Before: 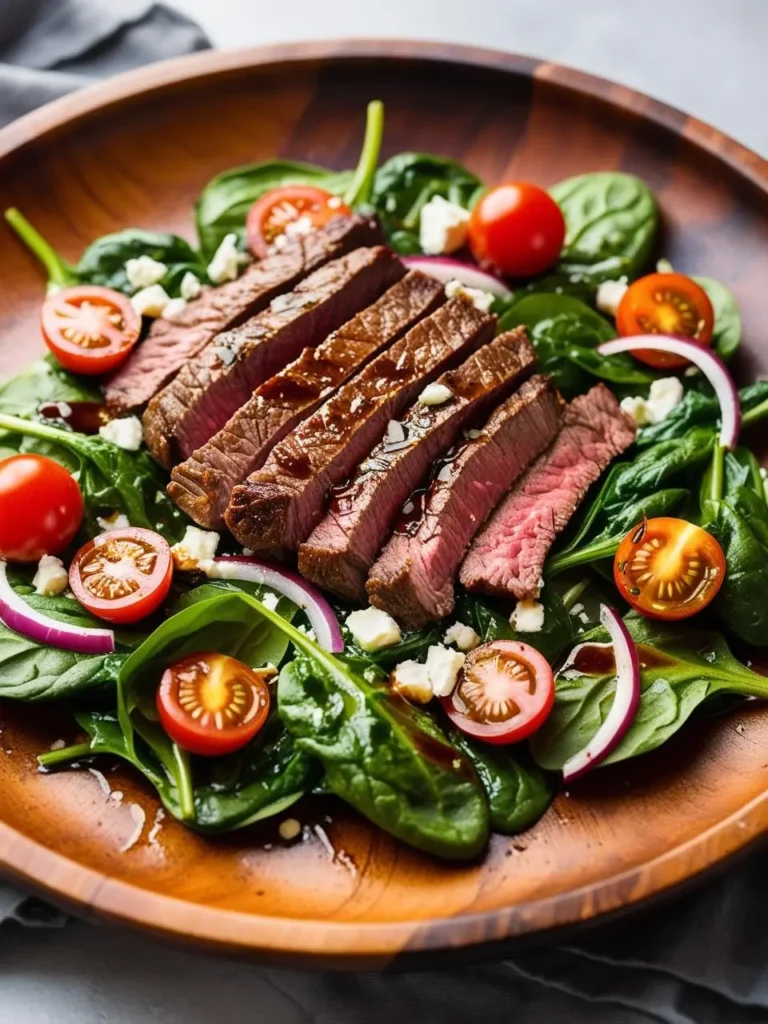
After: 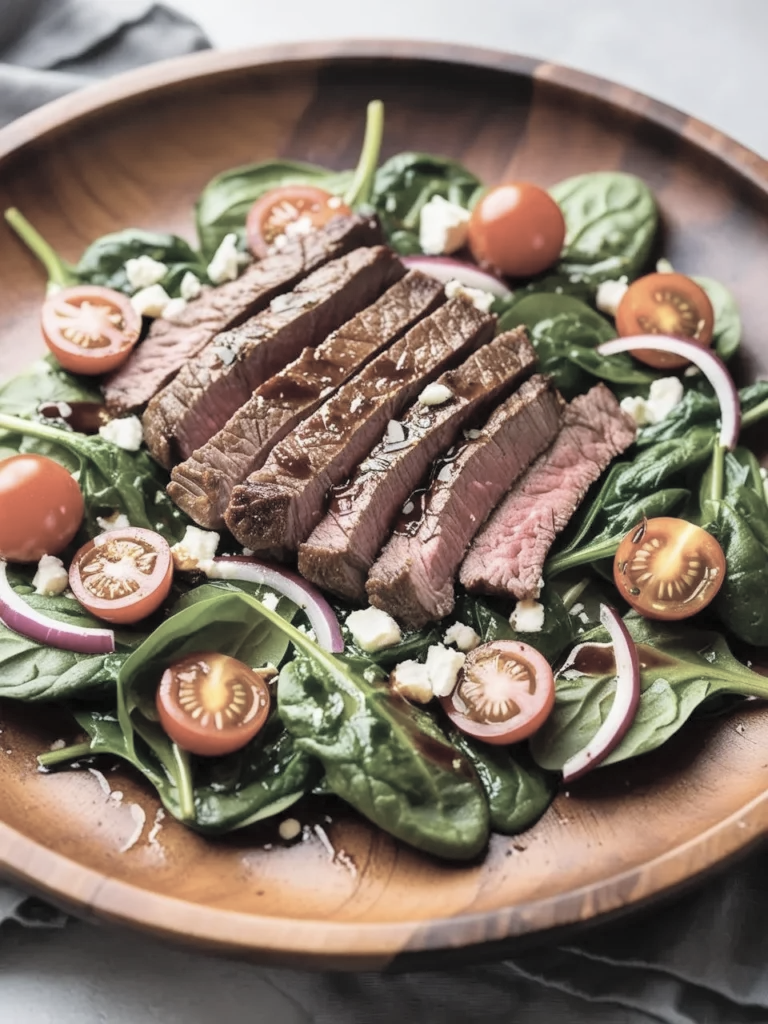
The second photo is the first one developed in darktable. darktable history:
contrast brightness saturation: brightness 0.181, saturation -0.508
